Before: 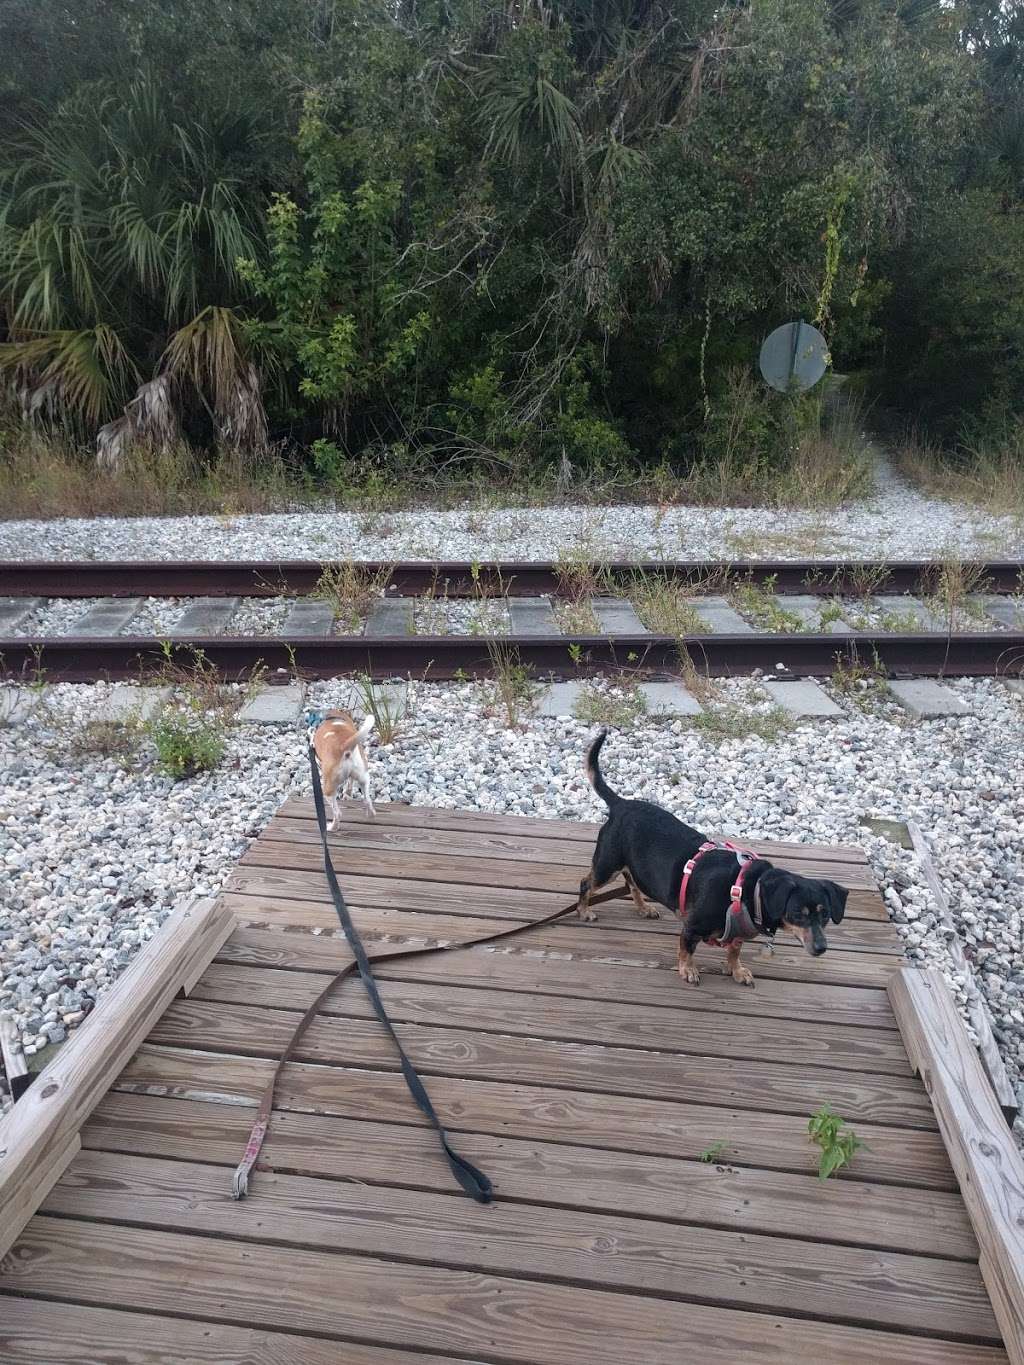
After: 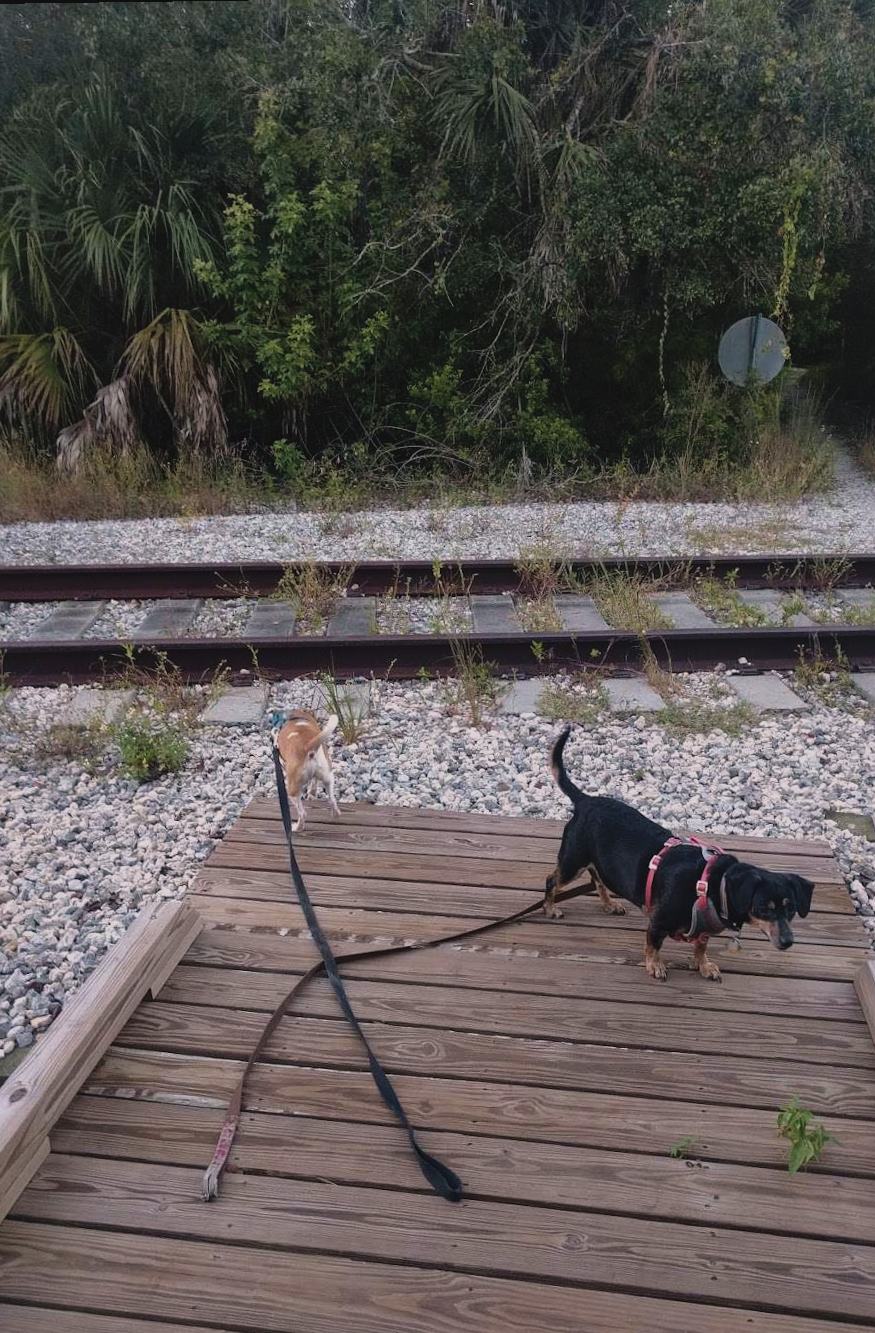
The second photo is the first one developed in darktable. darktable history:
velvia: on, module defaults
crop and rotate: angle 0.772°, left 4.48%, top 0.708%, right 11.484%, bottom 2.588%
color correction: highlights a* 3.41, highlights b* 1.64, saturation 1.23
exposure: exposure -1.996 EV, compensate highlight preservation false
shadows and highlights: shadows 13.62, white point adjustment 1.18, soften with gaussian
local contrast: mode bilateral grid, contrast 20, coarseness 50, detail 119%, midtone range 0.2
tone curve: curves: ch0 [(0, 0.052) (0.207, 0.35) (0.392, 0.592) (0.54, 0.803) (0.725, 0.922) (0.99, 0.974)], color space Lab, independent channels, preserve colors none
tone equalizer: edges refinement/feathering 500, mask exposure compensation -1.57 EV, preserve details no
